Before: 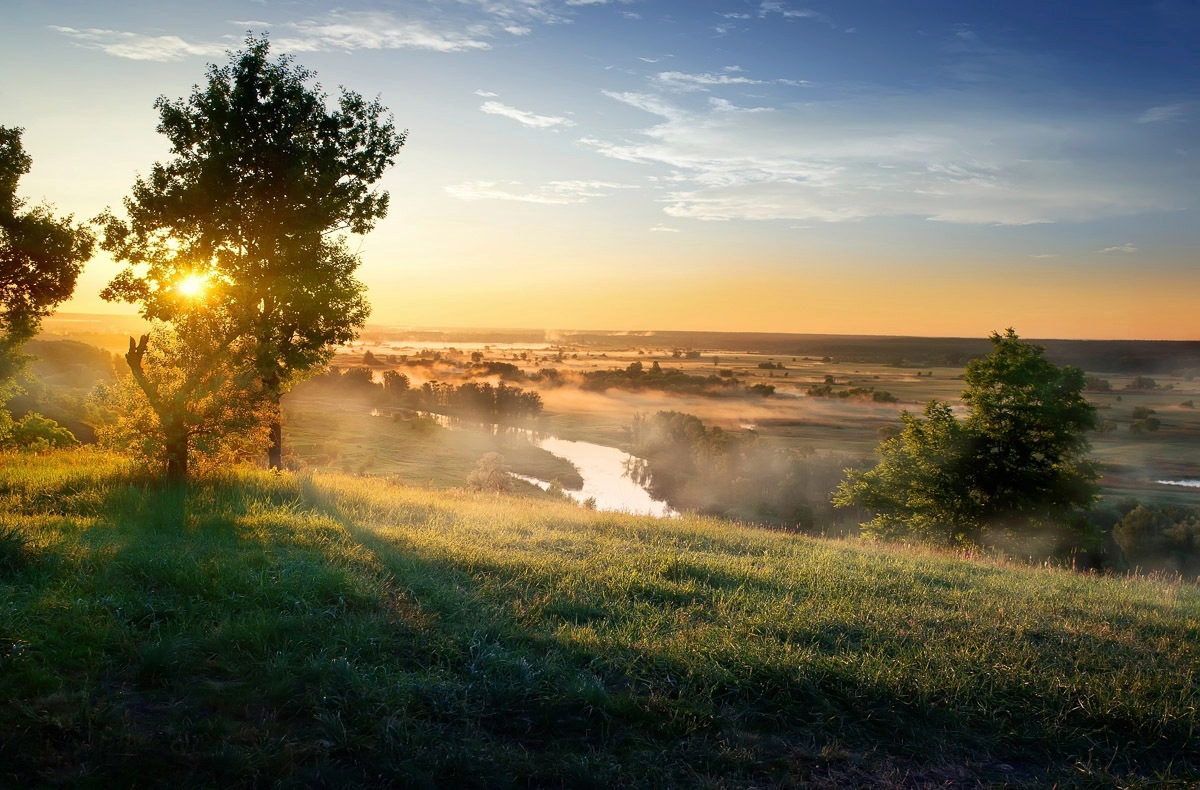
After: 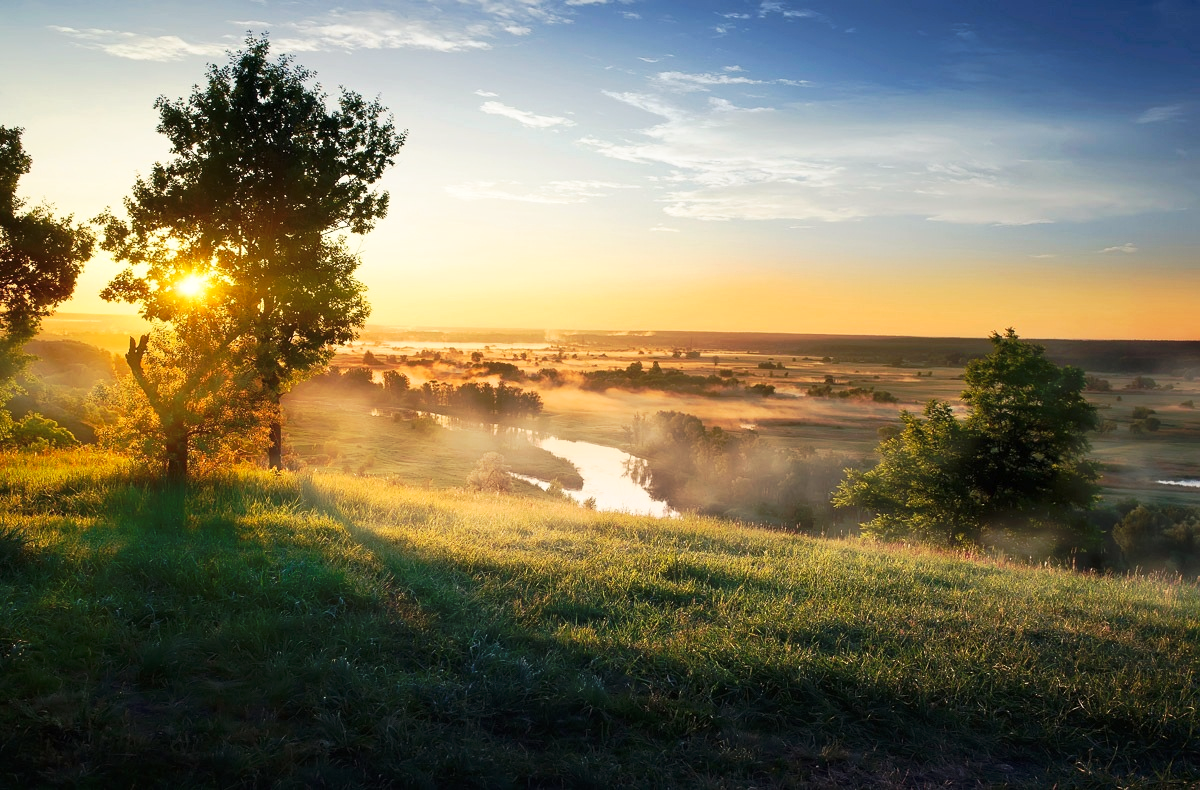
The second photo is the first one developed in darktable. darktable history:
white balance: red 1.009, blue 0.985
tone curve: curves: ch0 [(0, 0) (0.003, 0.009) (0.011, 0.019) (0.025, 0.034) (0.044, 0.057) (0.069, 0.082) (0.1, 0.104) (0.136, 0.131) (0.177, 0.165) (0.224, 0.212) (0.277, 0.279) (0.335, 0.342) (0.399, 0.401) (0.468, 0.477) (0.543, 0.572) (0.623, 0.675) (0.709, 0.772) (0.801, 0.85) (0.898, 0.942) (1, 1)], preserve colors none
tone equalizer: -8 EV -0.55 EV
